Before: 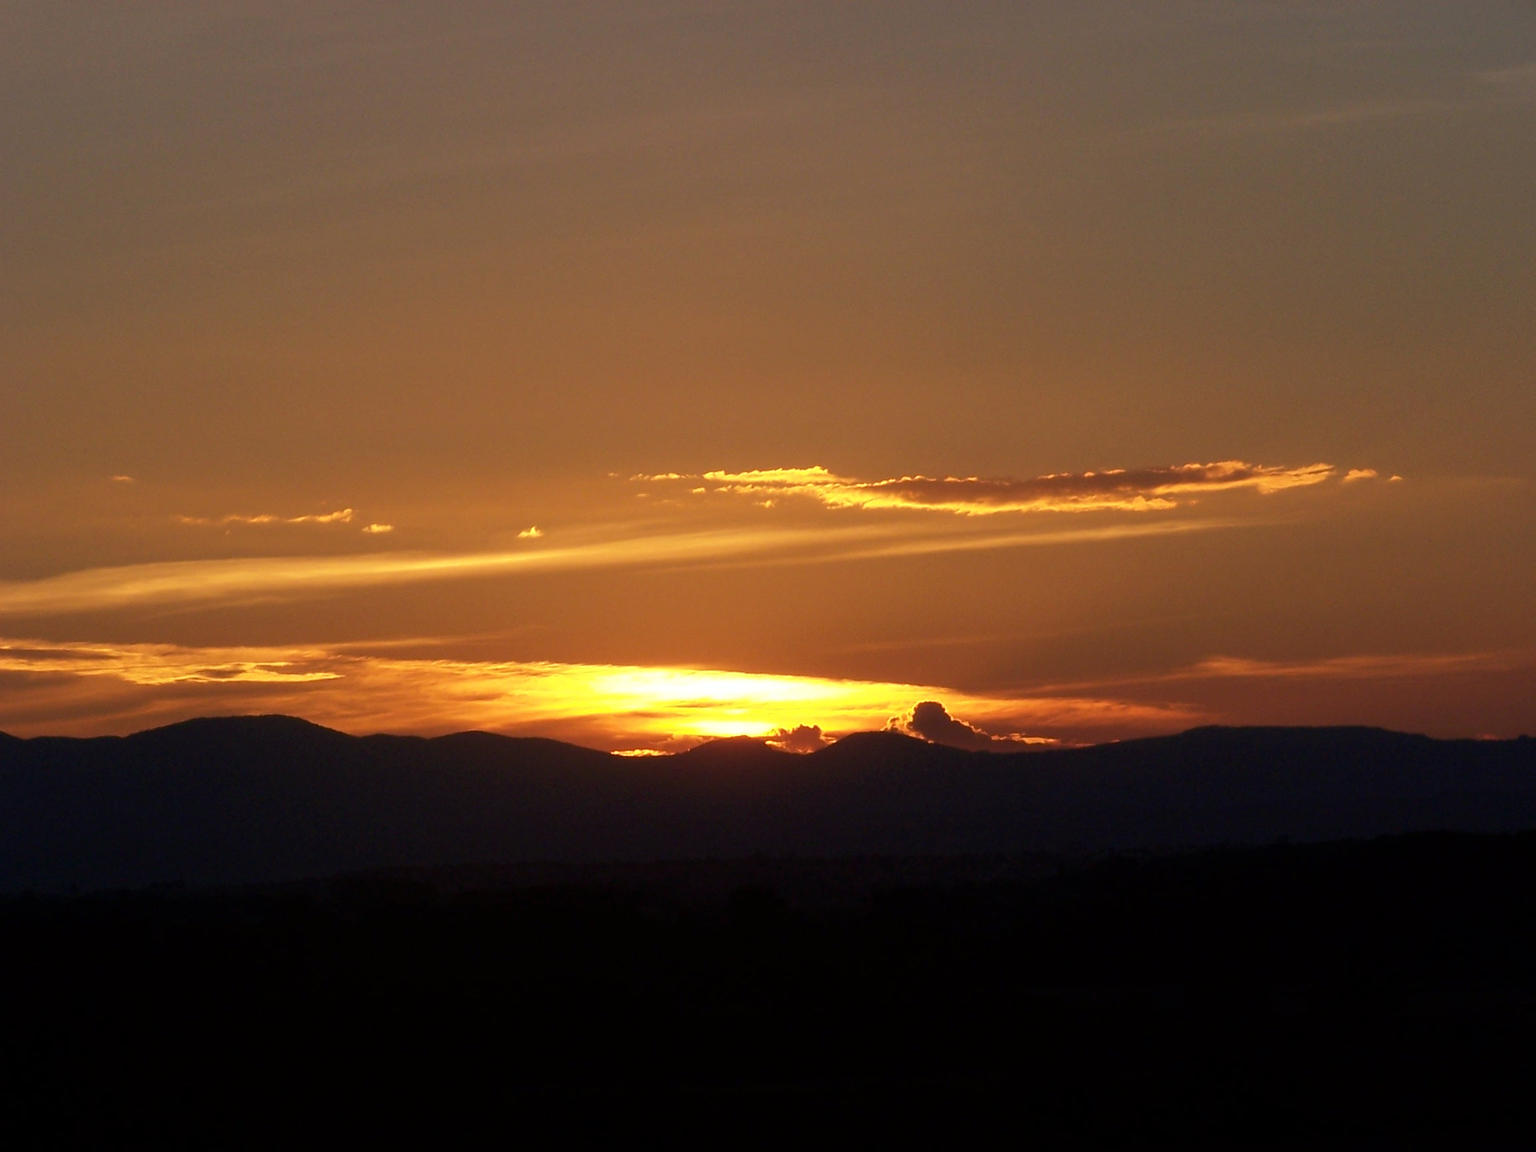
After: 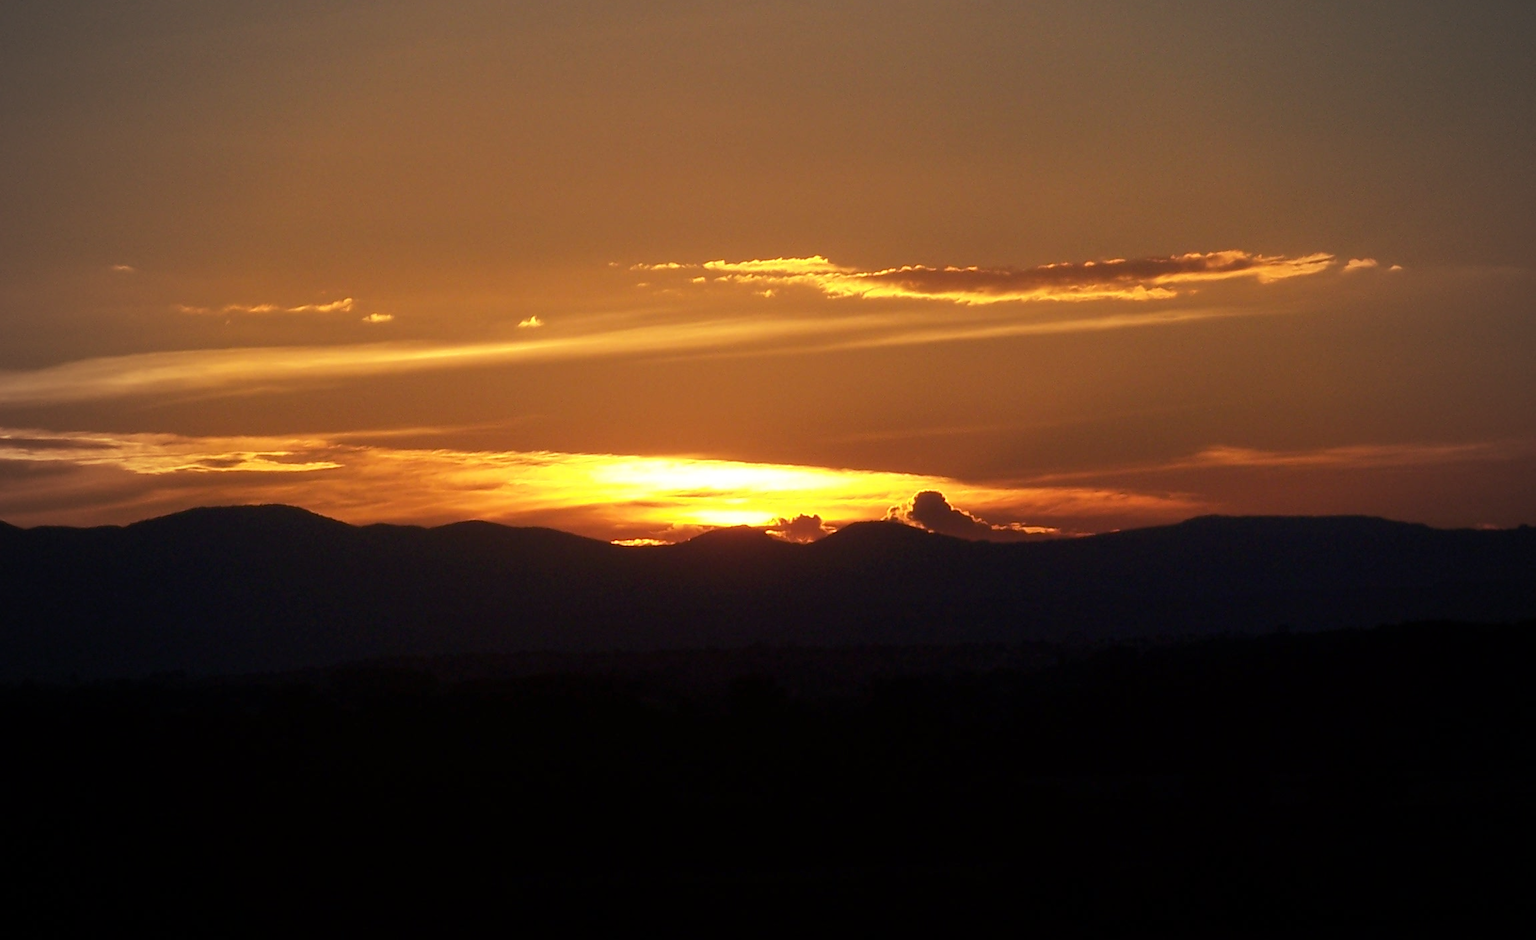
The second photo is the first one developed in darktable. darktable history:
crop and rotate: top 18.315%
vignetting: fall-off start 71.48%
